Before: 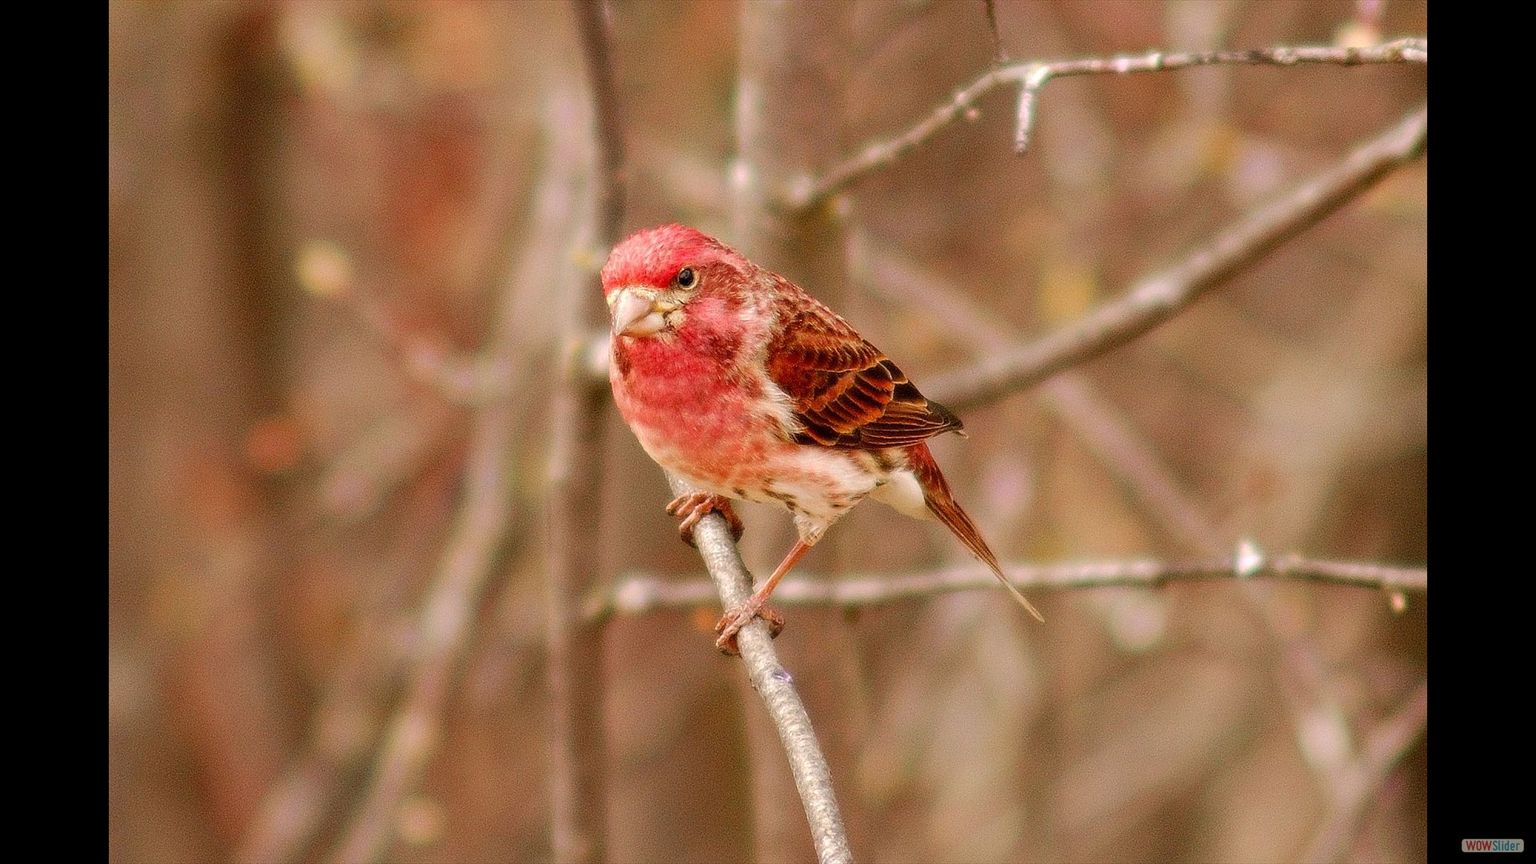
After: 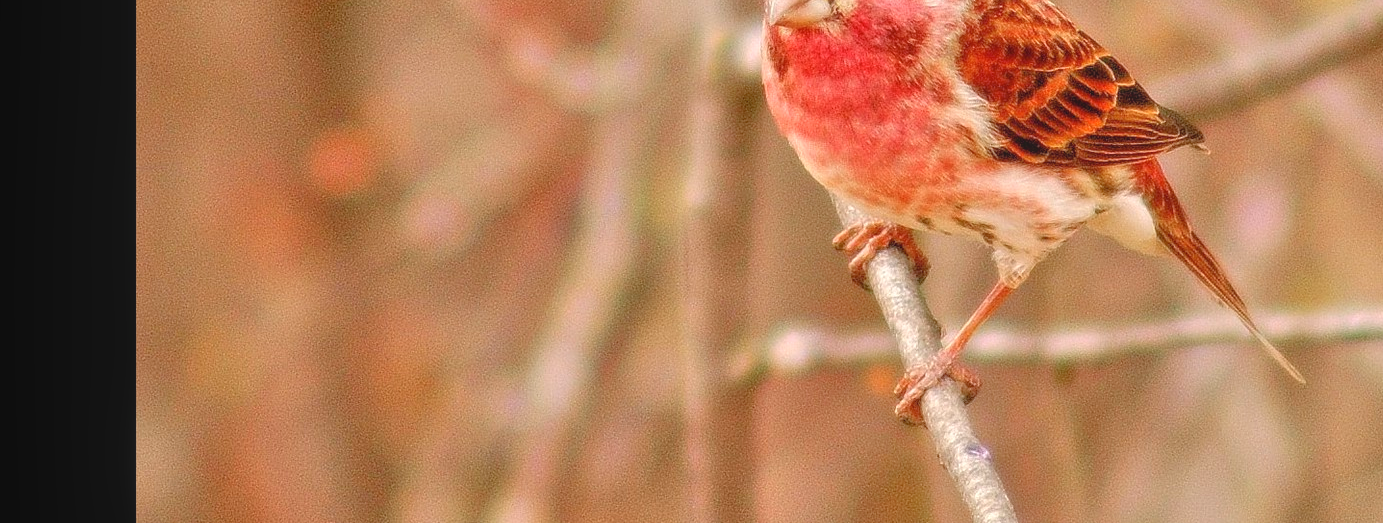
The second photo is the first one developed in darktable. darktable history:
crop: top 36.498%, right 27.964%, bottom 14.995%
local contrast: highlights 48%, shadows 0%, detail 100%
tone equalizer: -7 EV 0.15 EV, -6 EV 0.6 EV, -5 EV 1.15 EV, -4 EV 1.33 EV, -3 EV 1.15 EV, -2 EV 0.6 EV, -1 EV 0.15 EV, mask exposure compensation -0.5 EV
